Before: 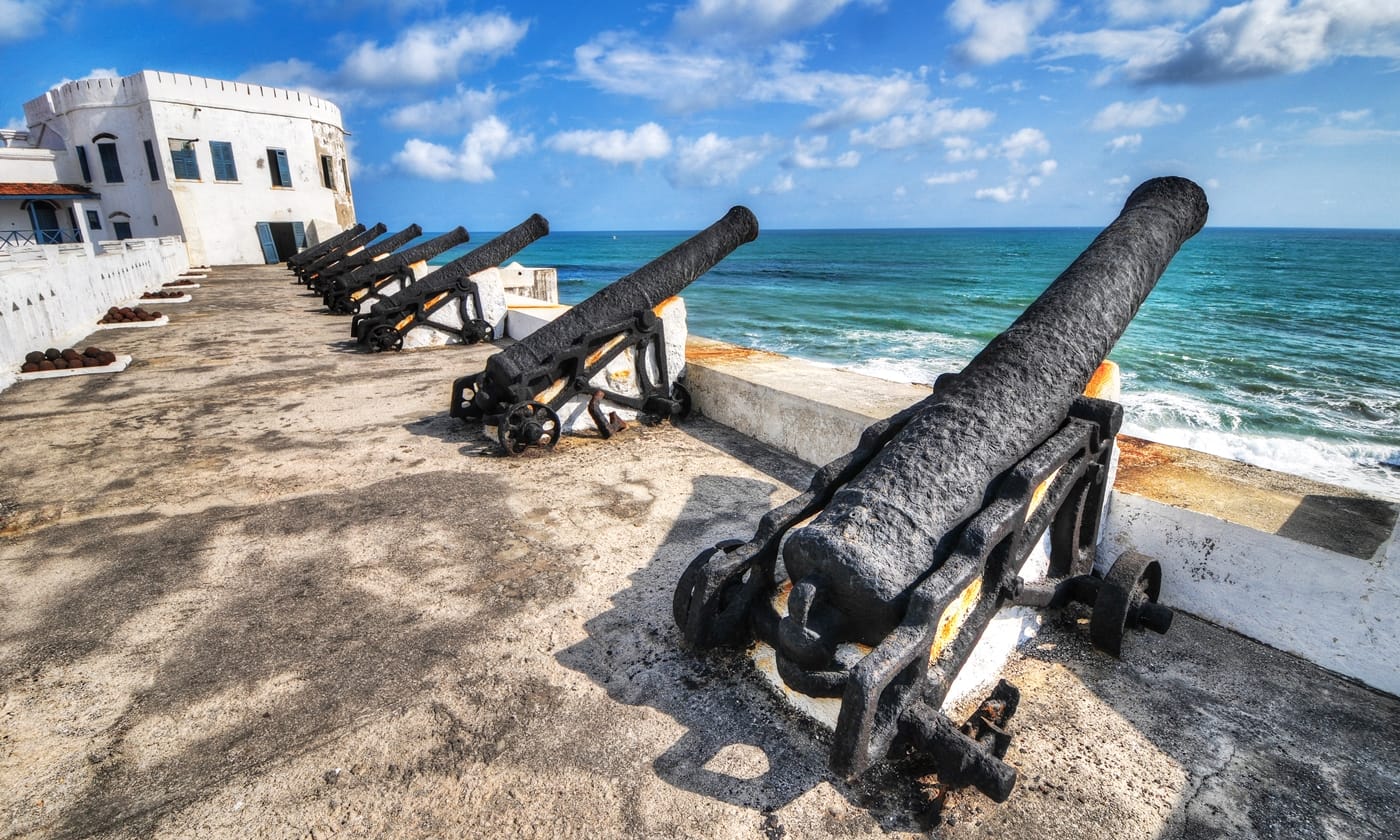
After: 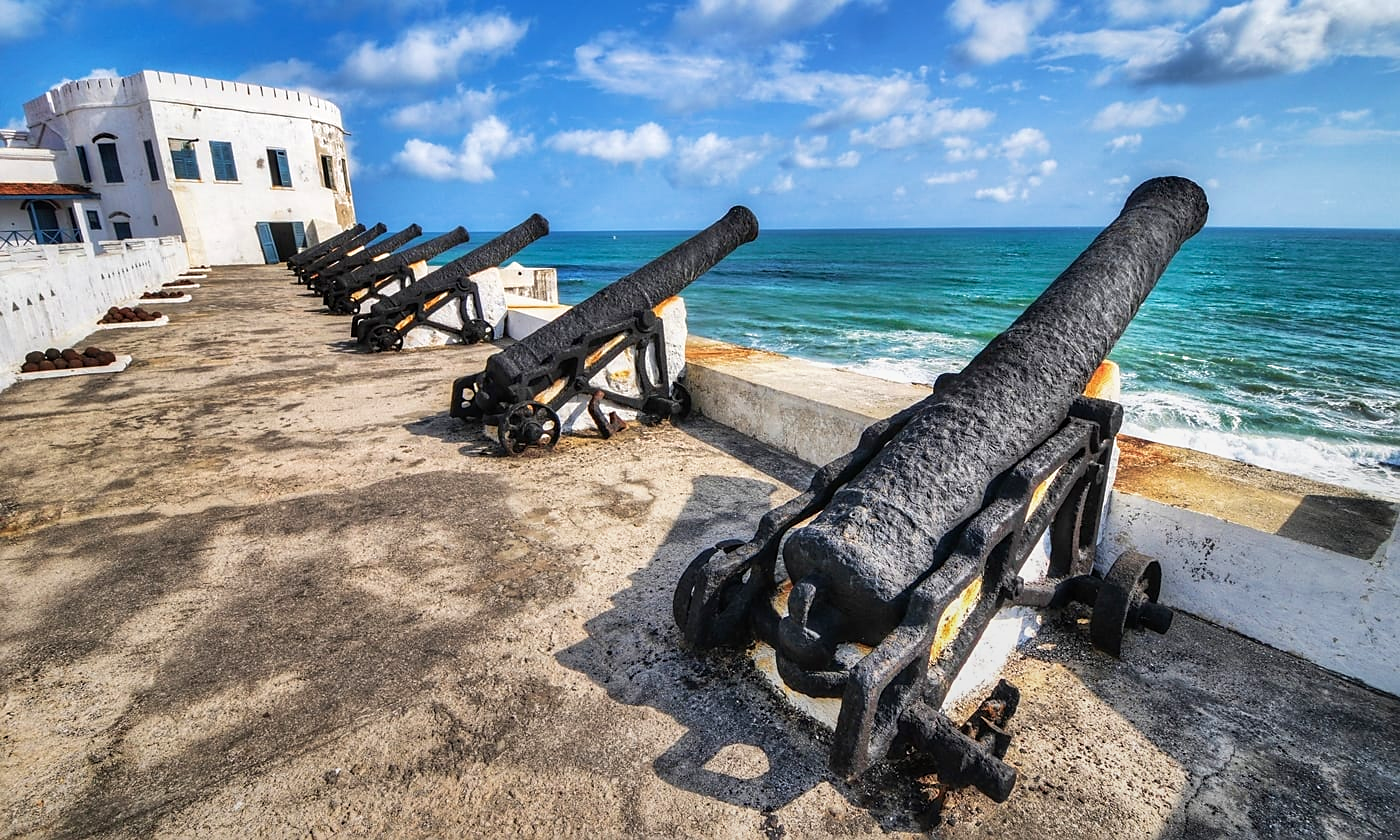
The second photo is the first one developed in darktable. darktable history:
graduated density: rotation -180°, offset 24.95
sharpen: radius 1.864, amount 0.398, threshold 1.271
velvia: on, module defaults
